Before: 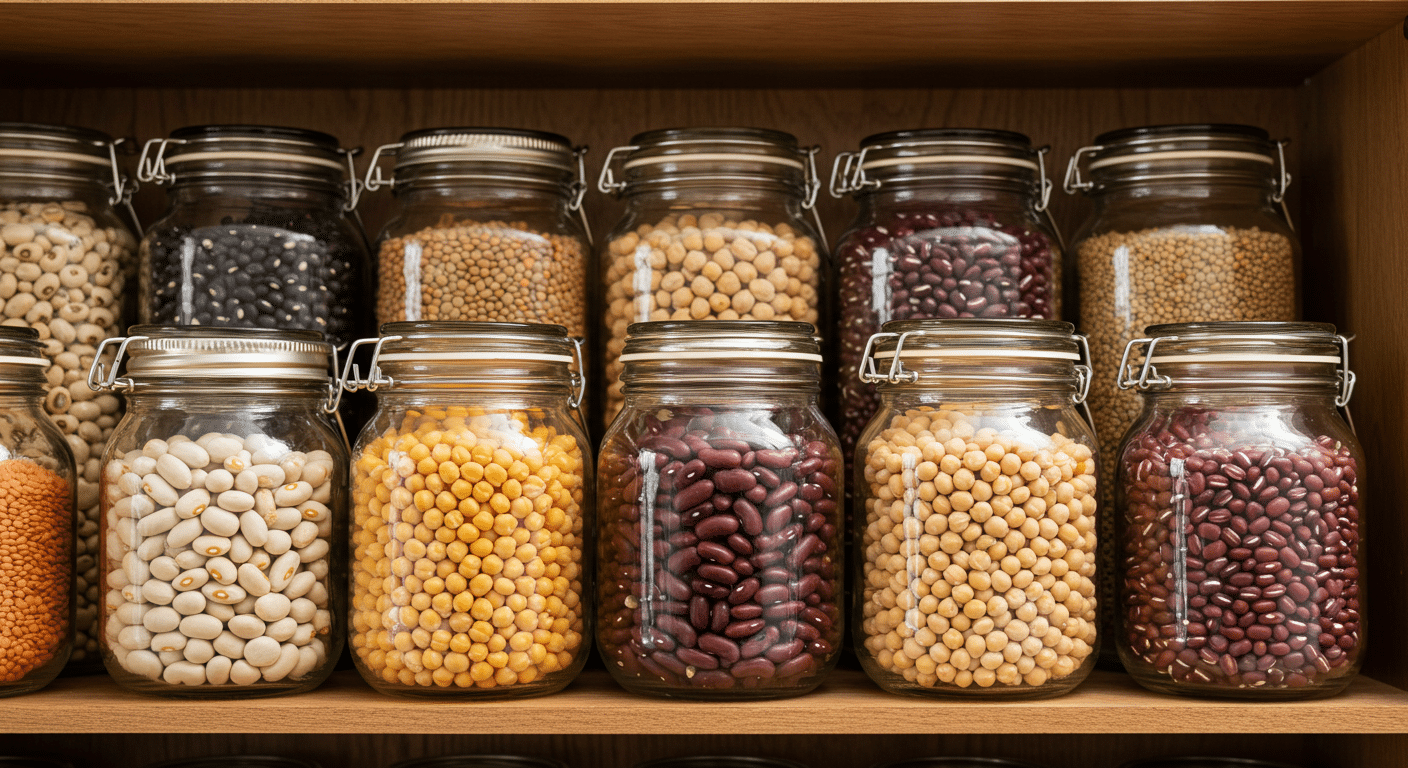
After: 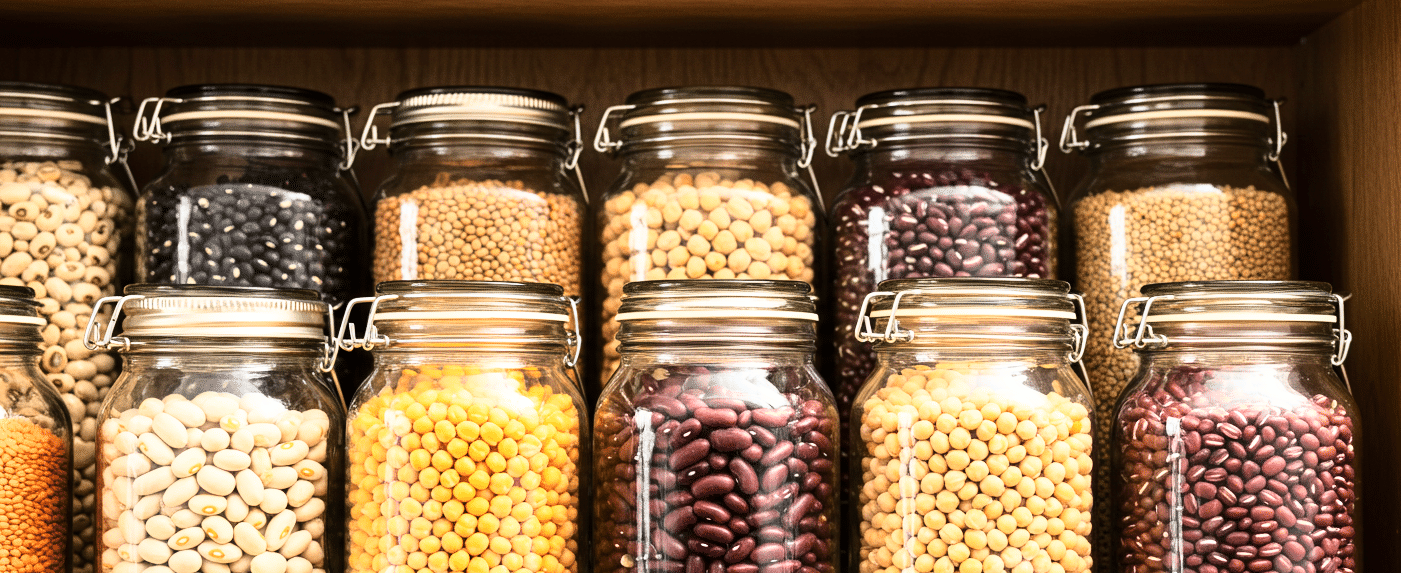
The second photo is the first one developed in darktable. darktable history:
base curve: curves: ch0 [(0, 0) (0.026, 0.03) (0.109, 0.232) (0.351, 0.748) (0.669, 0.968) (1, 1)]
crop: left 0.316%, top 5.466%, bottom 19.916%
